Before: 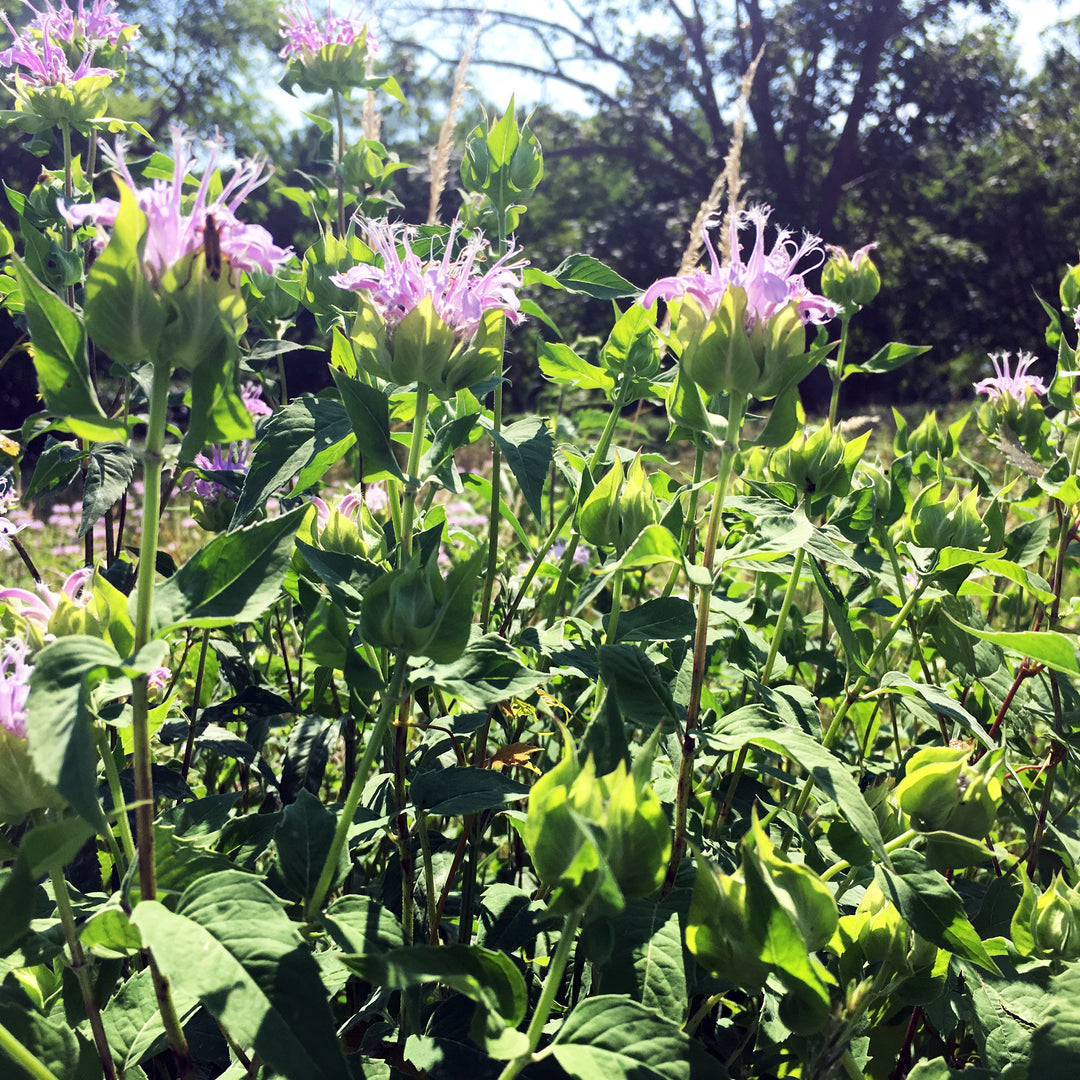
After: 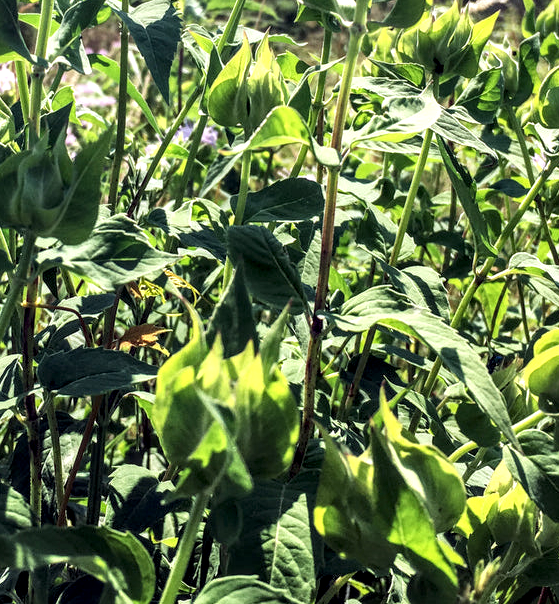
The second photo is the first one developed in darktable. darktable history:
local contrast: detail 160%
crop: left 34.479%, top 38.822%, right 13.718%, bottom 5.172%
white balance: red 1.004, blue 1.024
